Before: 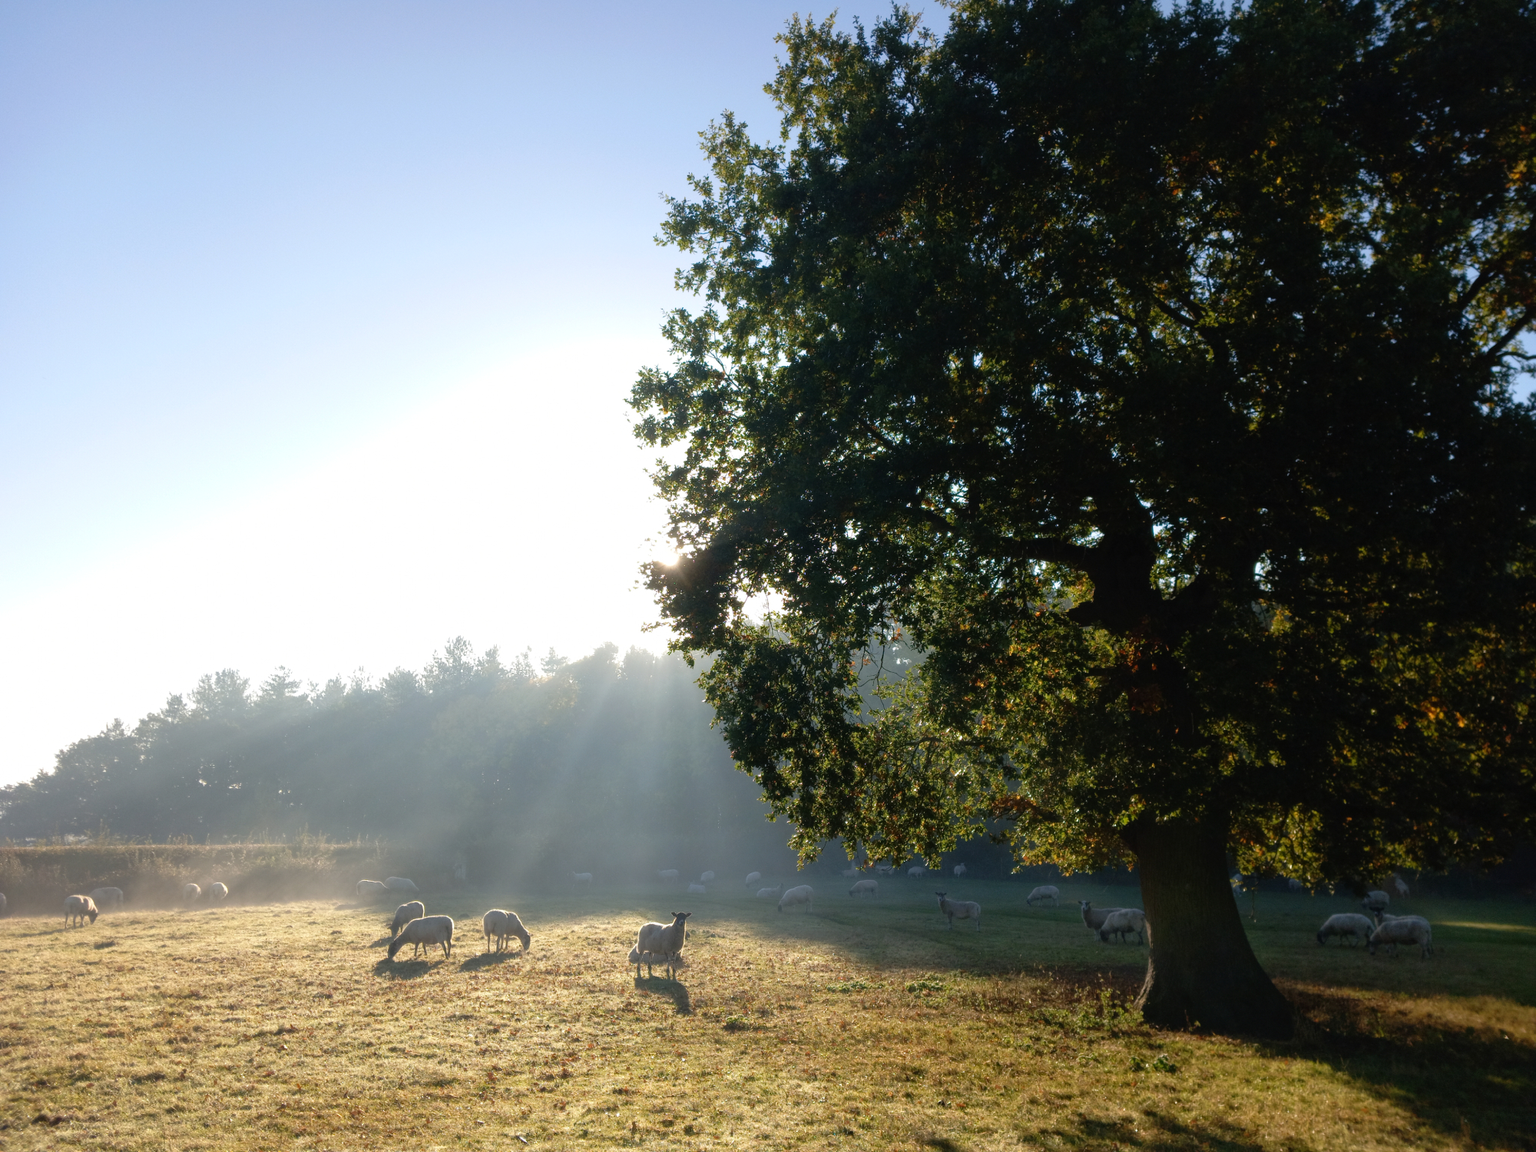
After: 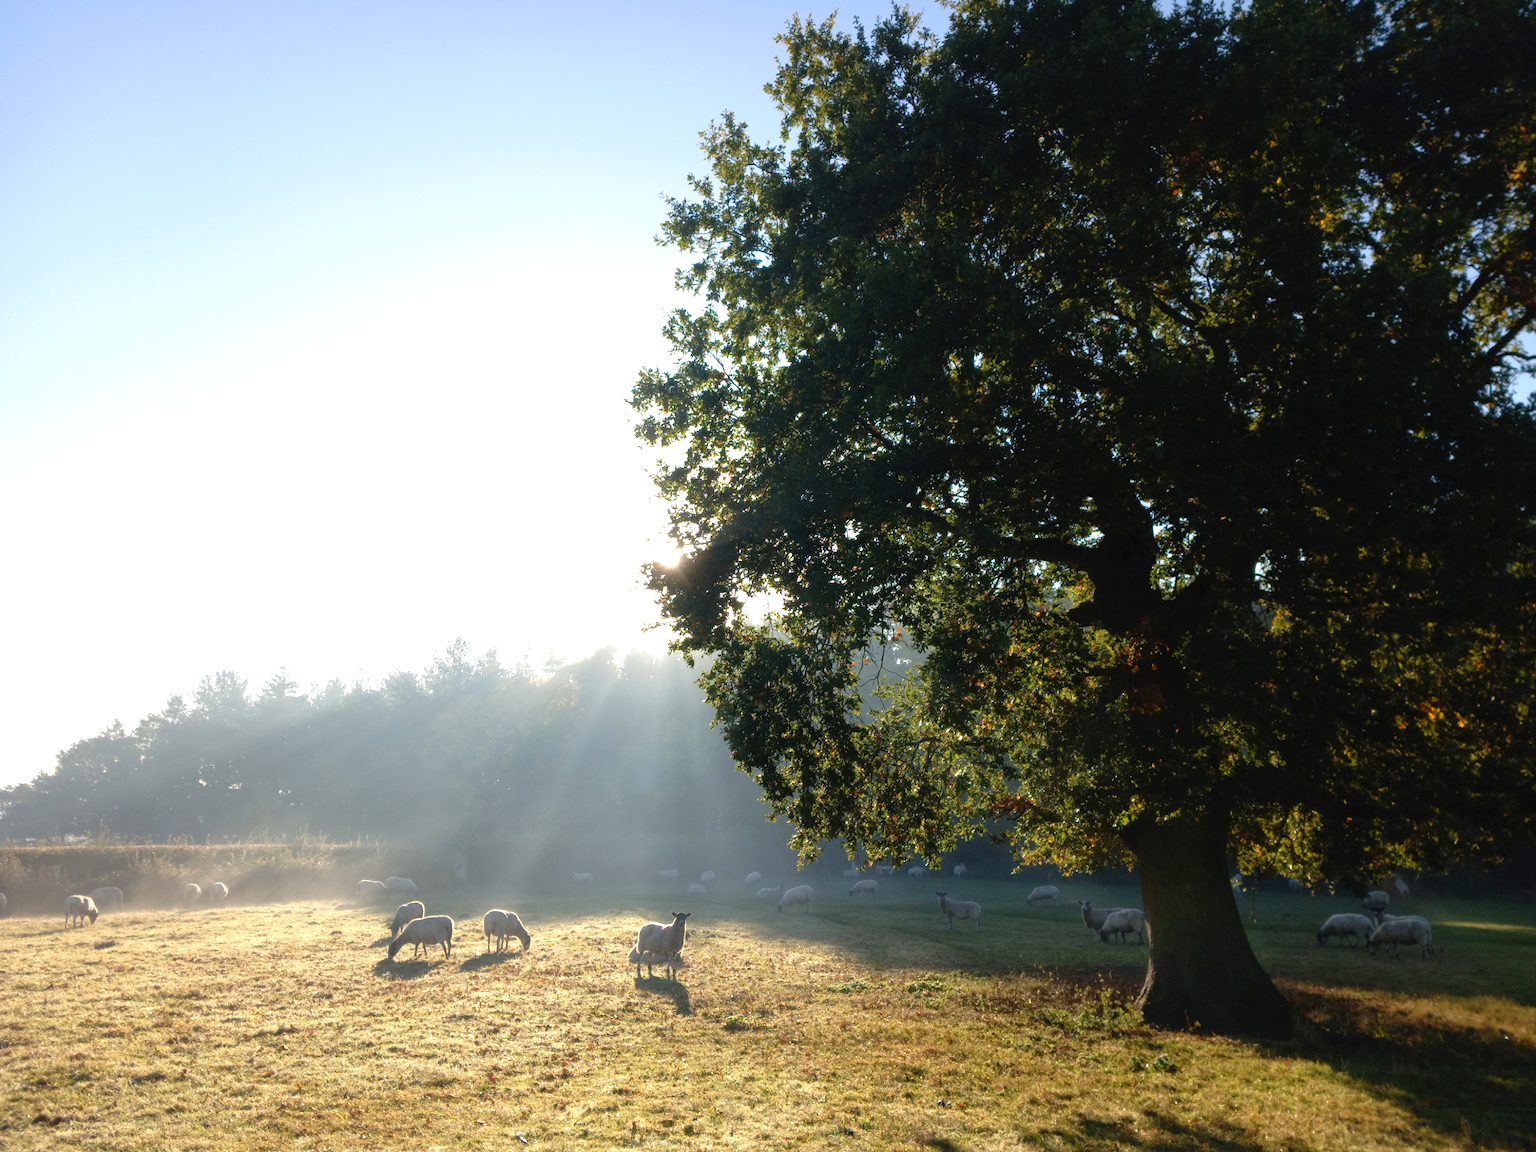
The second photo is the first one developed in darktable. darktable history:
white balance: emerald 1
exposure: black level correction 0, exposure 0.4 EV, compensate exposure bias true, compensate highlight preservation false
